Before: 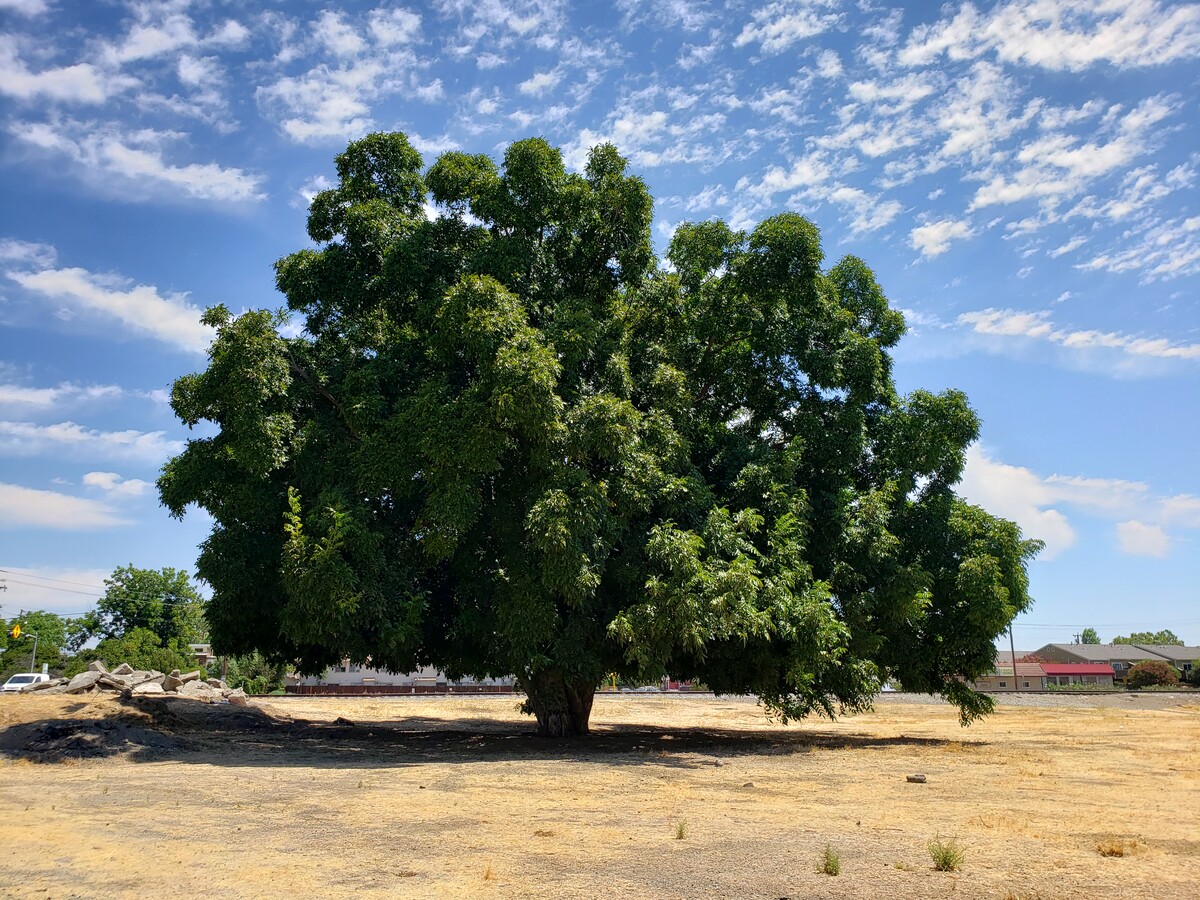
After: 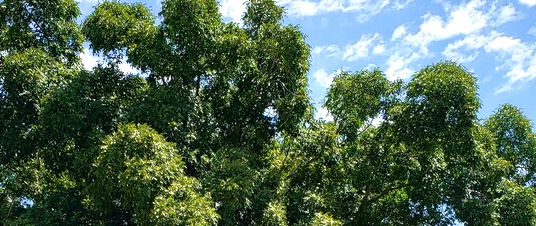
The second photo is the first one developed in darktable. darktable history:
color balance rgb: on, module defaults
exposure: black level correction 0, exposure 0.6 EV, compensate exposure bias true, compensate highlight preservation false
crop: left 28.64%, top 16.832%, right 26.637%, bottom 58.055%
velvia: strength 15%
